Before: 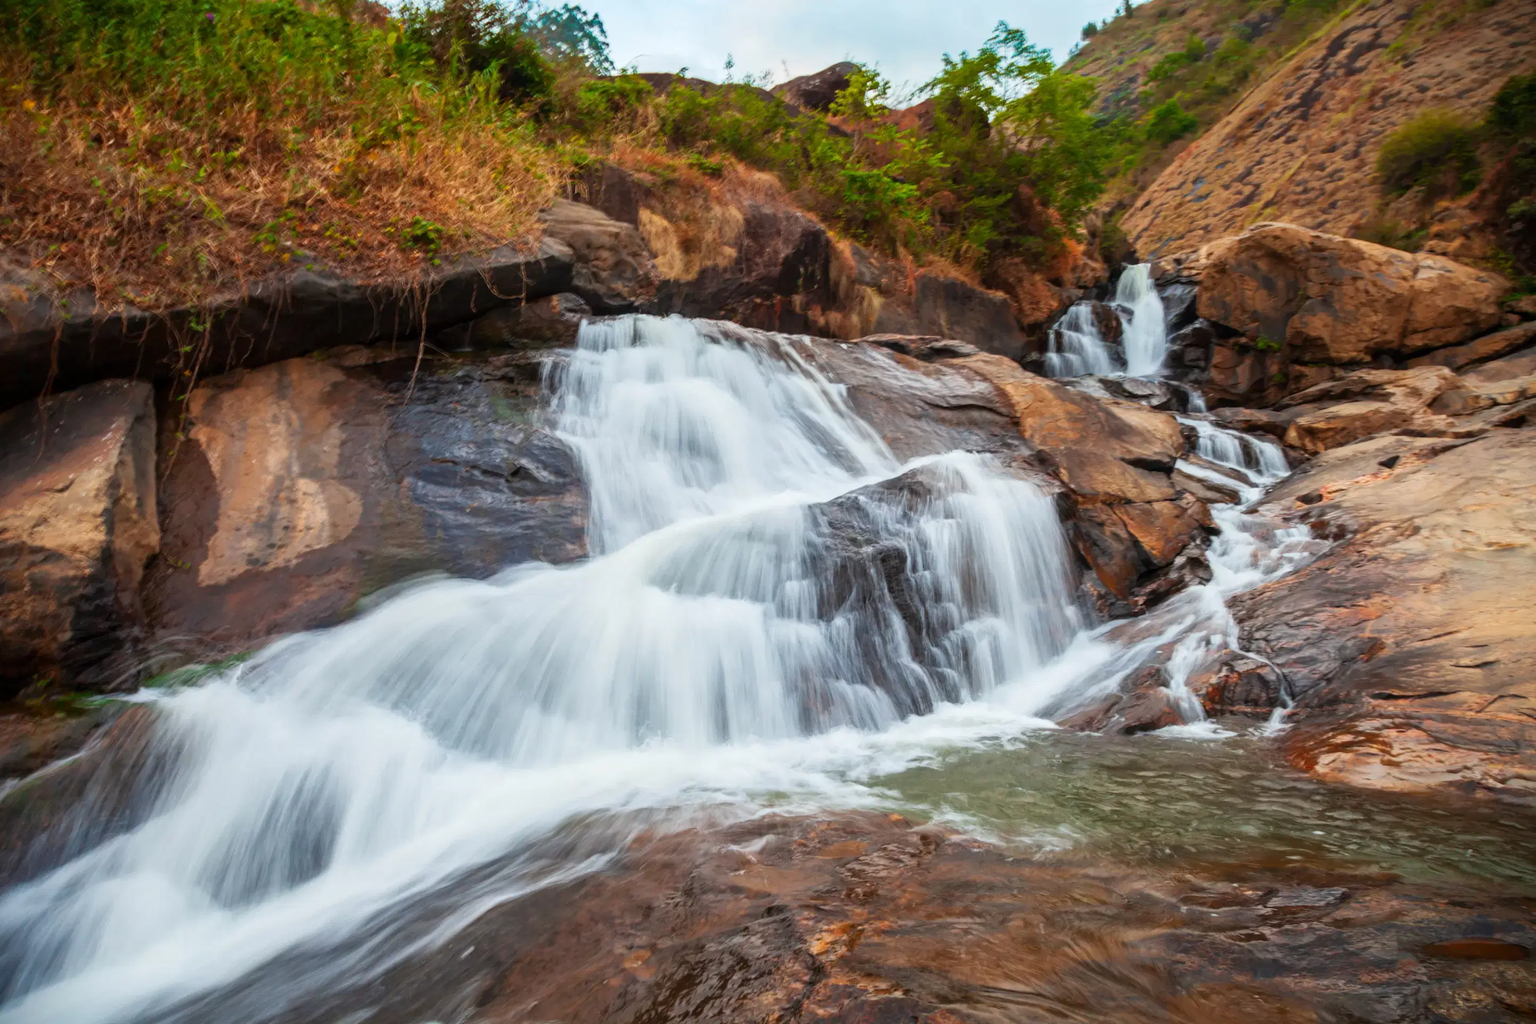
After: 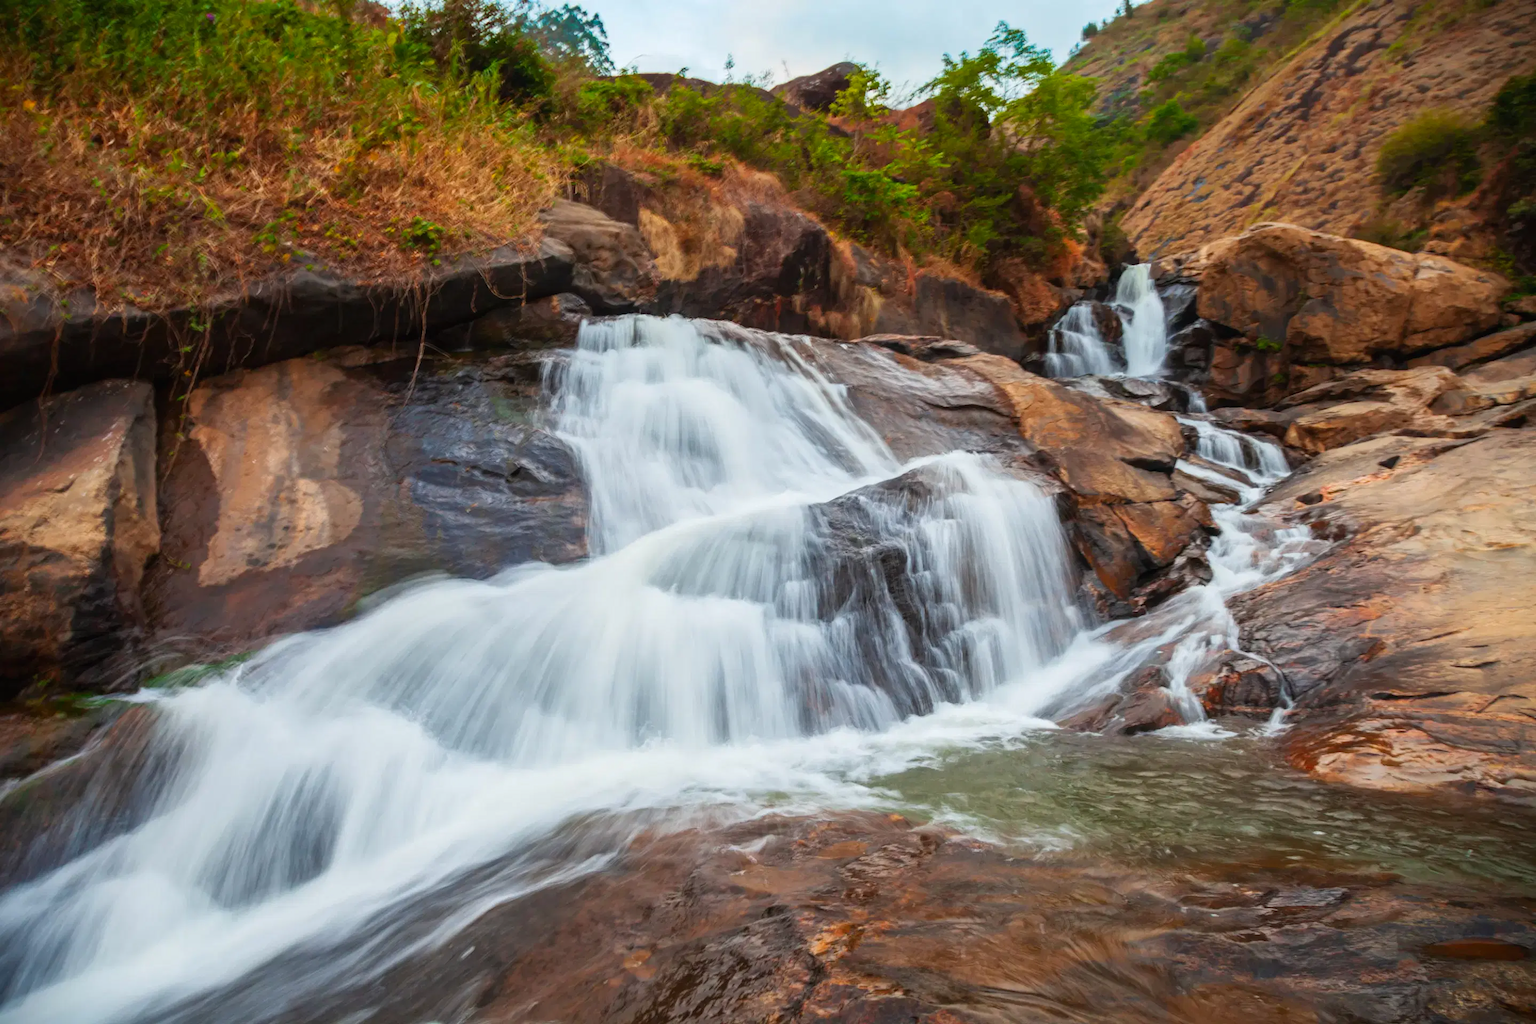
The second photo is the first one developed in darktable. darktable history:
contrast brightness saturation: contrast -0.025, brightness -0.012, saturation 0.029
